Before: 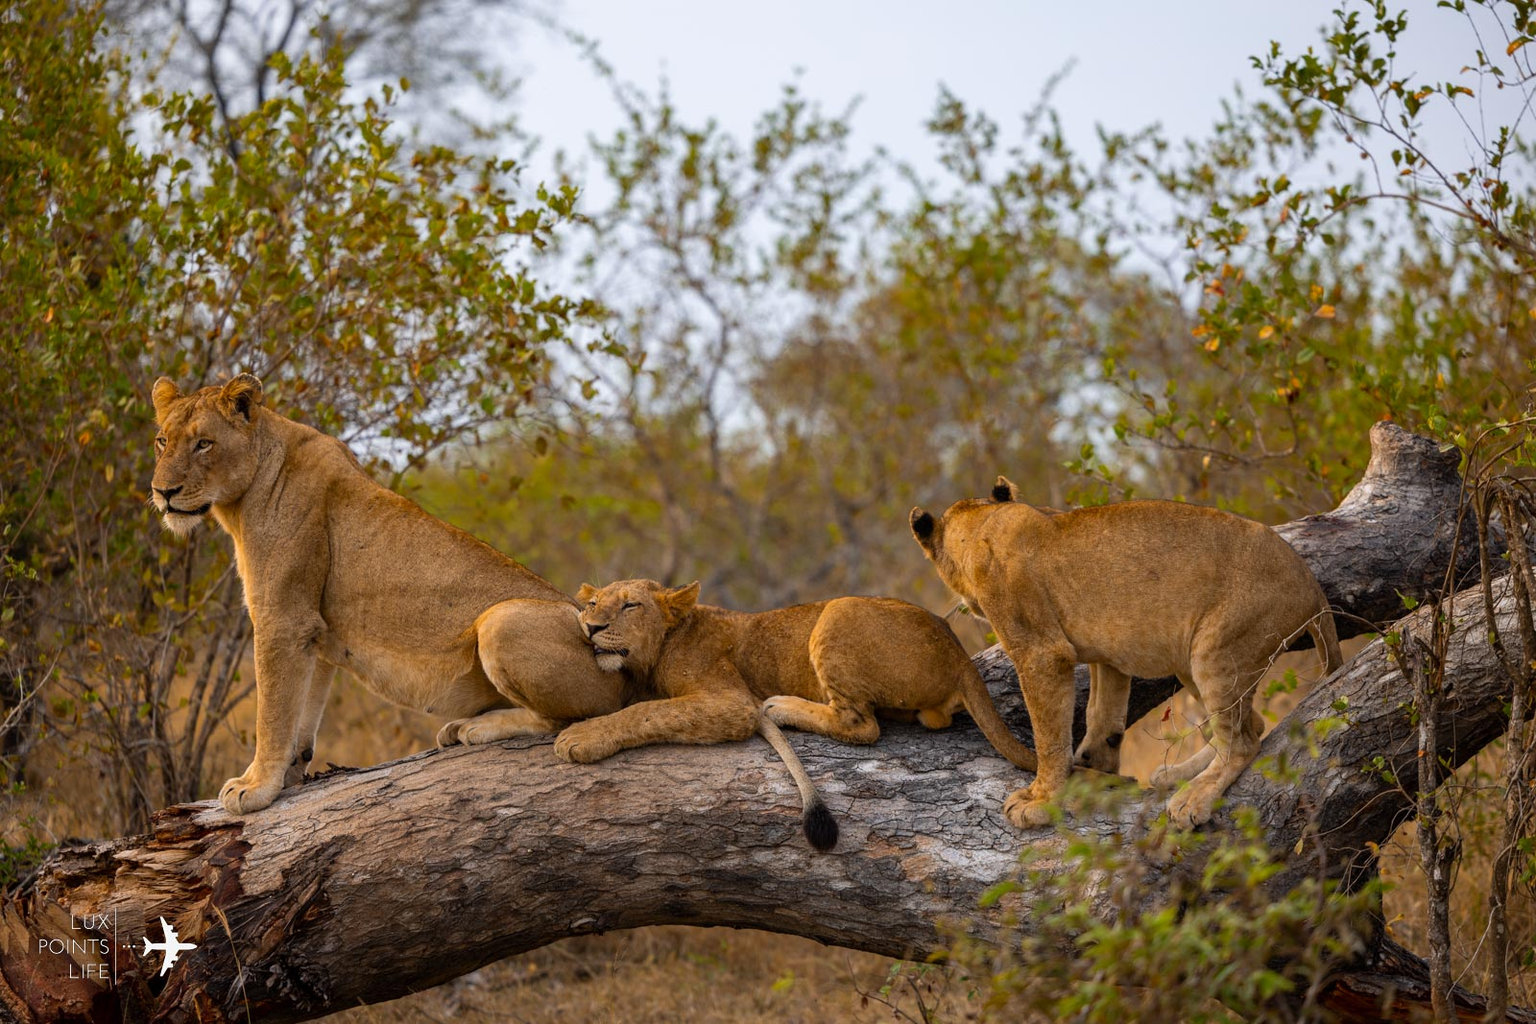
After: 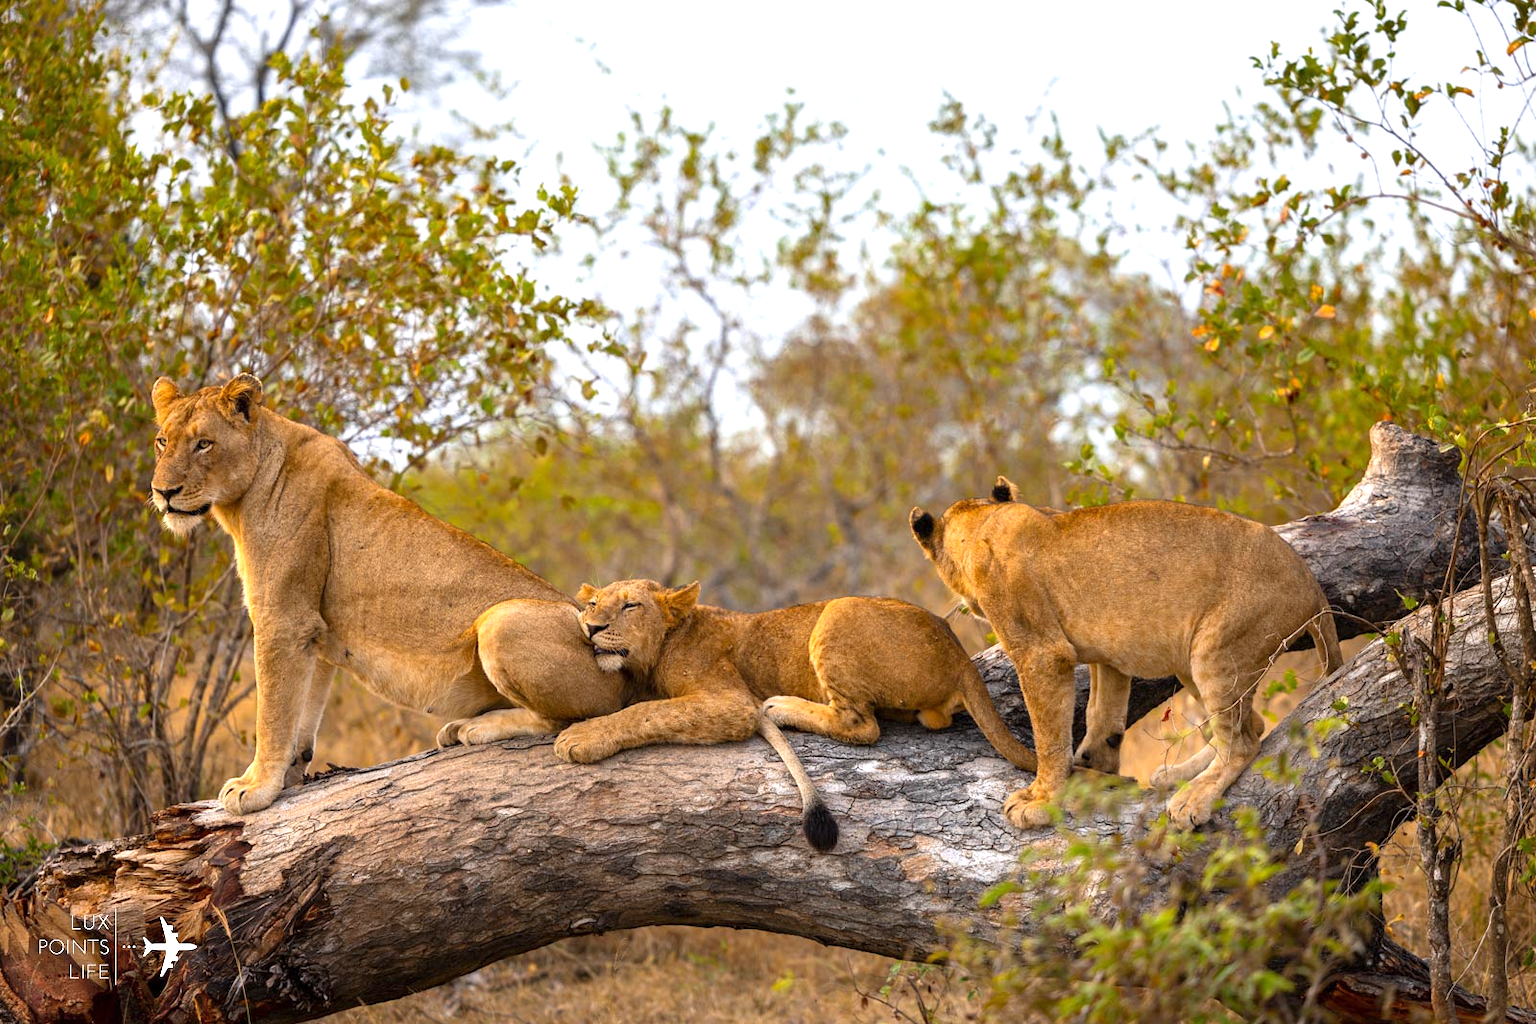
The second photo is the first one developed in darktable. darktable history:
exposure: black level correction 0, exposure 0.937 EV, compensate exposure bias true, compensate highlight preservation false
